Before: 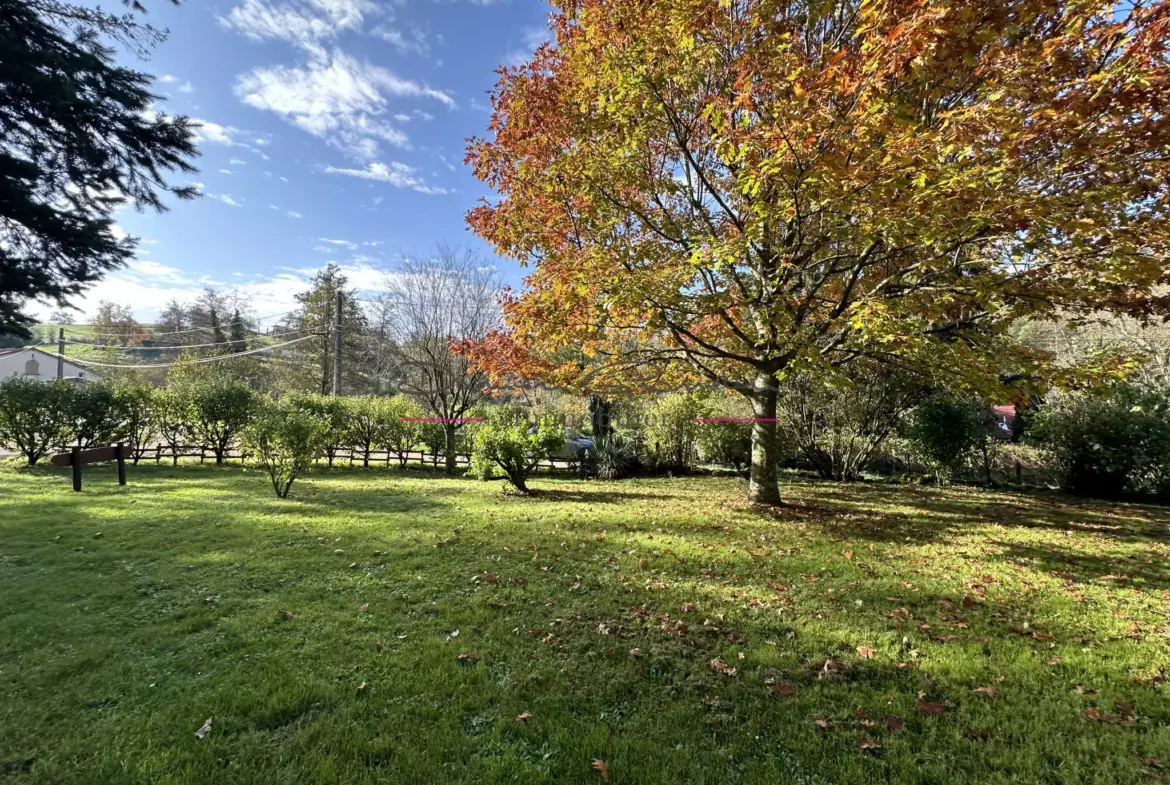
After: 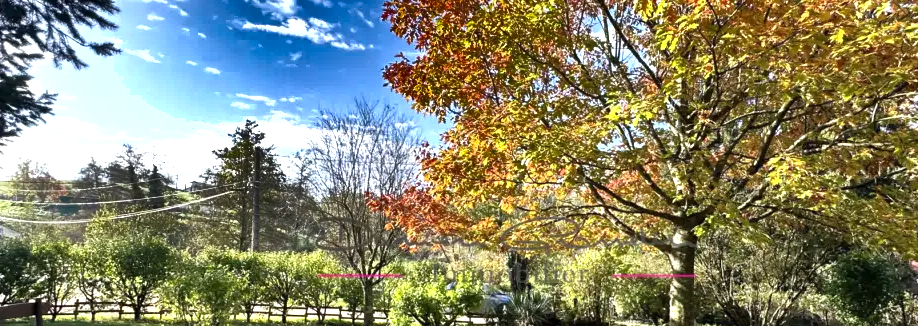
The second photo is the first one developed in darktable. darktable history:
exposure: black level correction 0, exposure 0.892 EV, compensate exposure bias true, compensate highlight preservation false
crop: left 7.058%, top 18.436%, right 14.422%, bottom 39.944%
shadows and highlights: radius 124.23, shadows 99.4, white point adjustment -3.18, highlights -98.36, soften with gaussian
